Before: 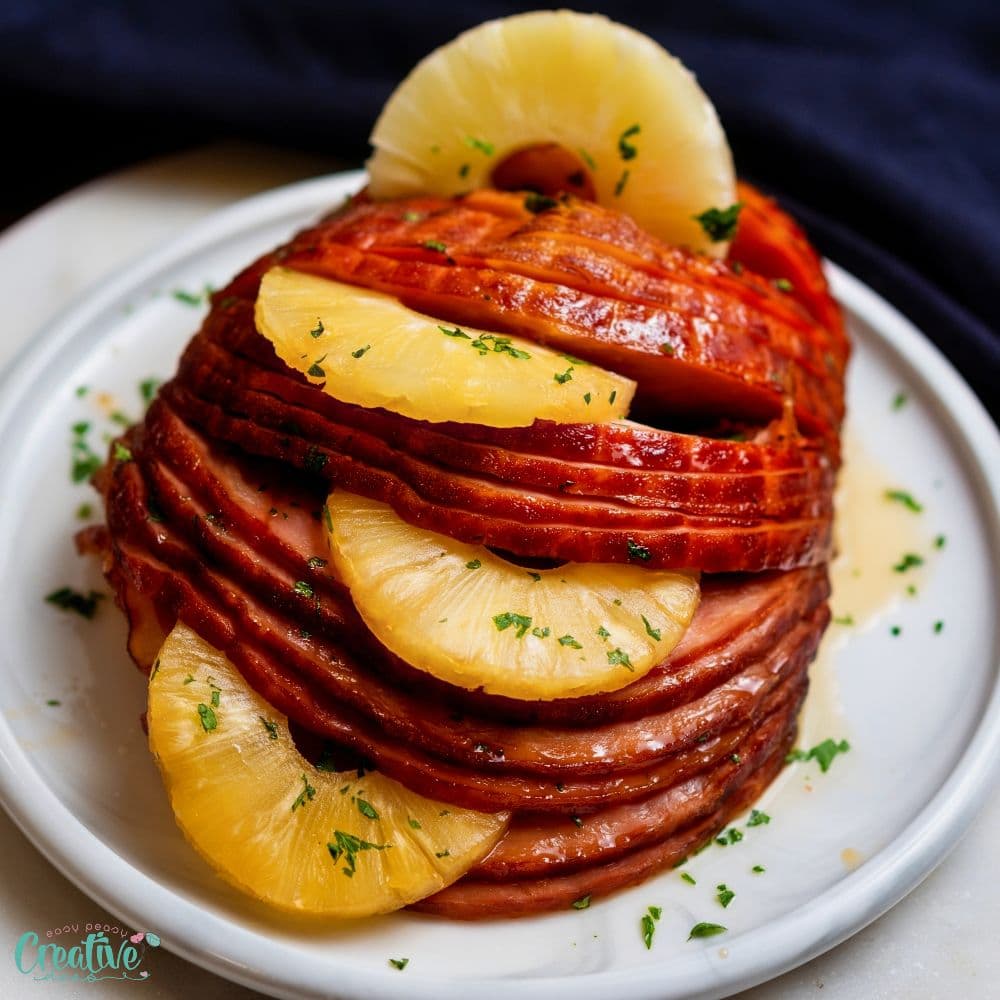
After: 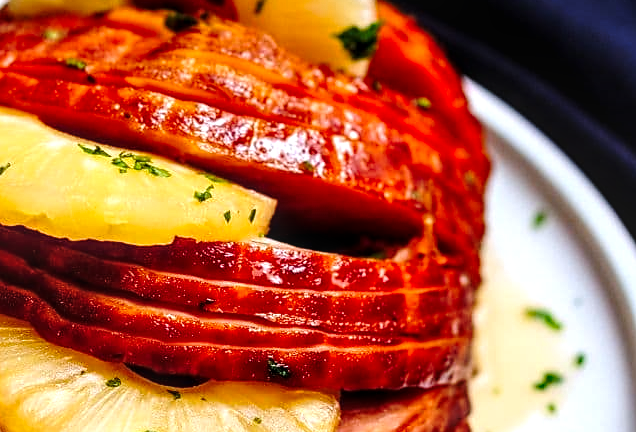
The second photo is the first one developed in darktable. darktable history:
crop: left 36.005%, top 18.293%, right 0.31%, bottom 38.444%
exposure: black level correction 0.001, exposure 0.5 EV, compensate exposure bias true, compensate highlight preservation false
white balance: red 0.976, blue 1.04
local contrast: on, module defaults
sharpen: radius 1.559, amount 0.373, threshold 1.271
tone equalizer: on, module defaults
base curve: curves: ch0 [(0, 0) (0.073, 0.04) (0.157, 0.139) (0.492, 0.492) (0.758, 0.758) (1, 1)], preserve colors none
